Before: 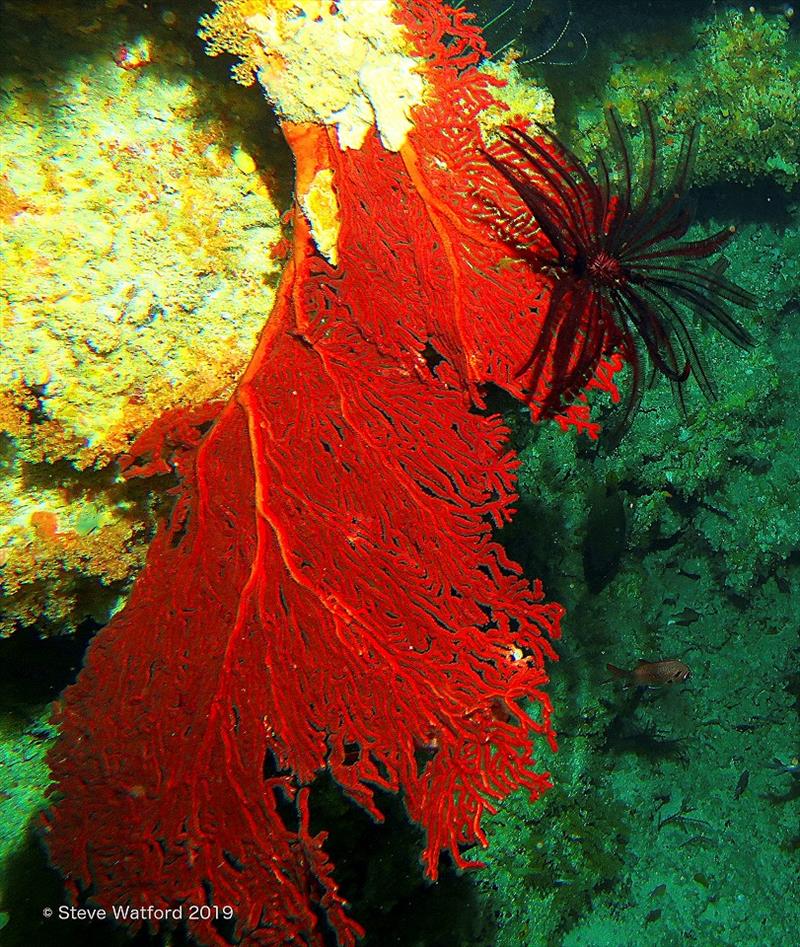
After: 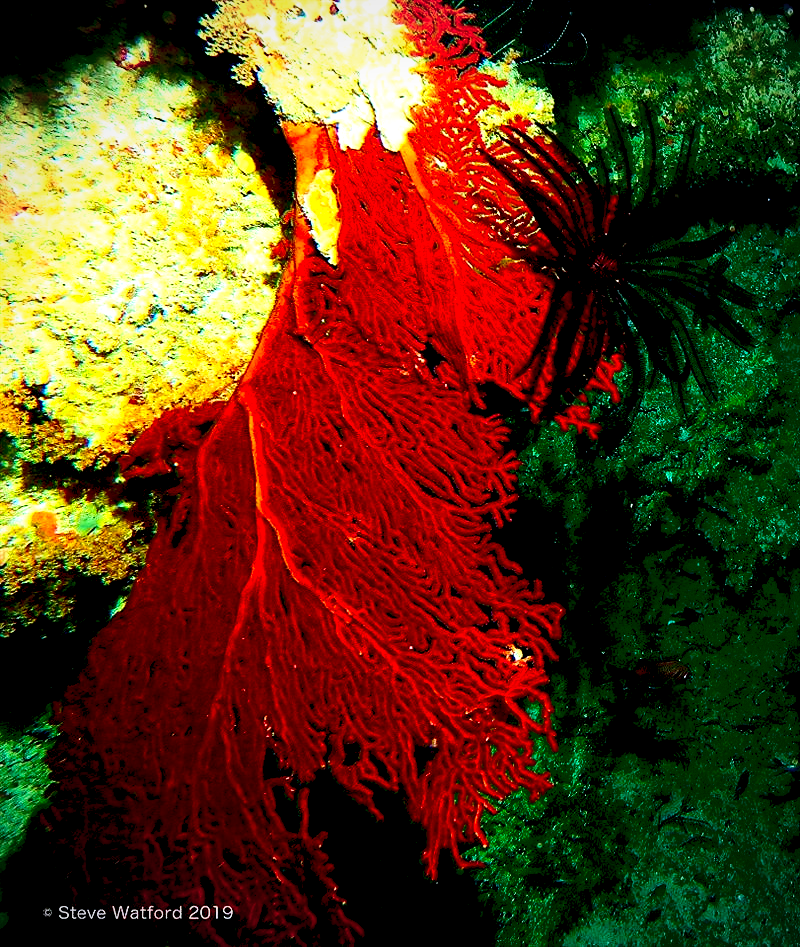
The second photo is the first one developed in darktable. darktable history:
contrast brightness saturation: contrast 0.24, brightness -0.24, saturation 0.14
exposure: black level correction 0.04, exposure 0.5 EV, compensate highlight preservation false
velvia: on, module defaults
vignetting: fall-off radius 60.92%
color calibration: illuminant as shot in camera, x 0.358, y 0.373, temperature 4628.91 K
